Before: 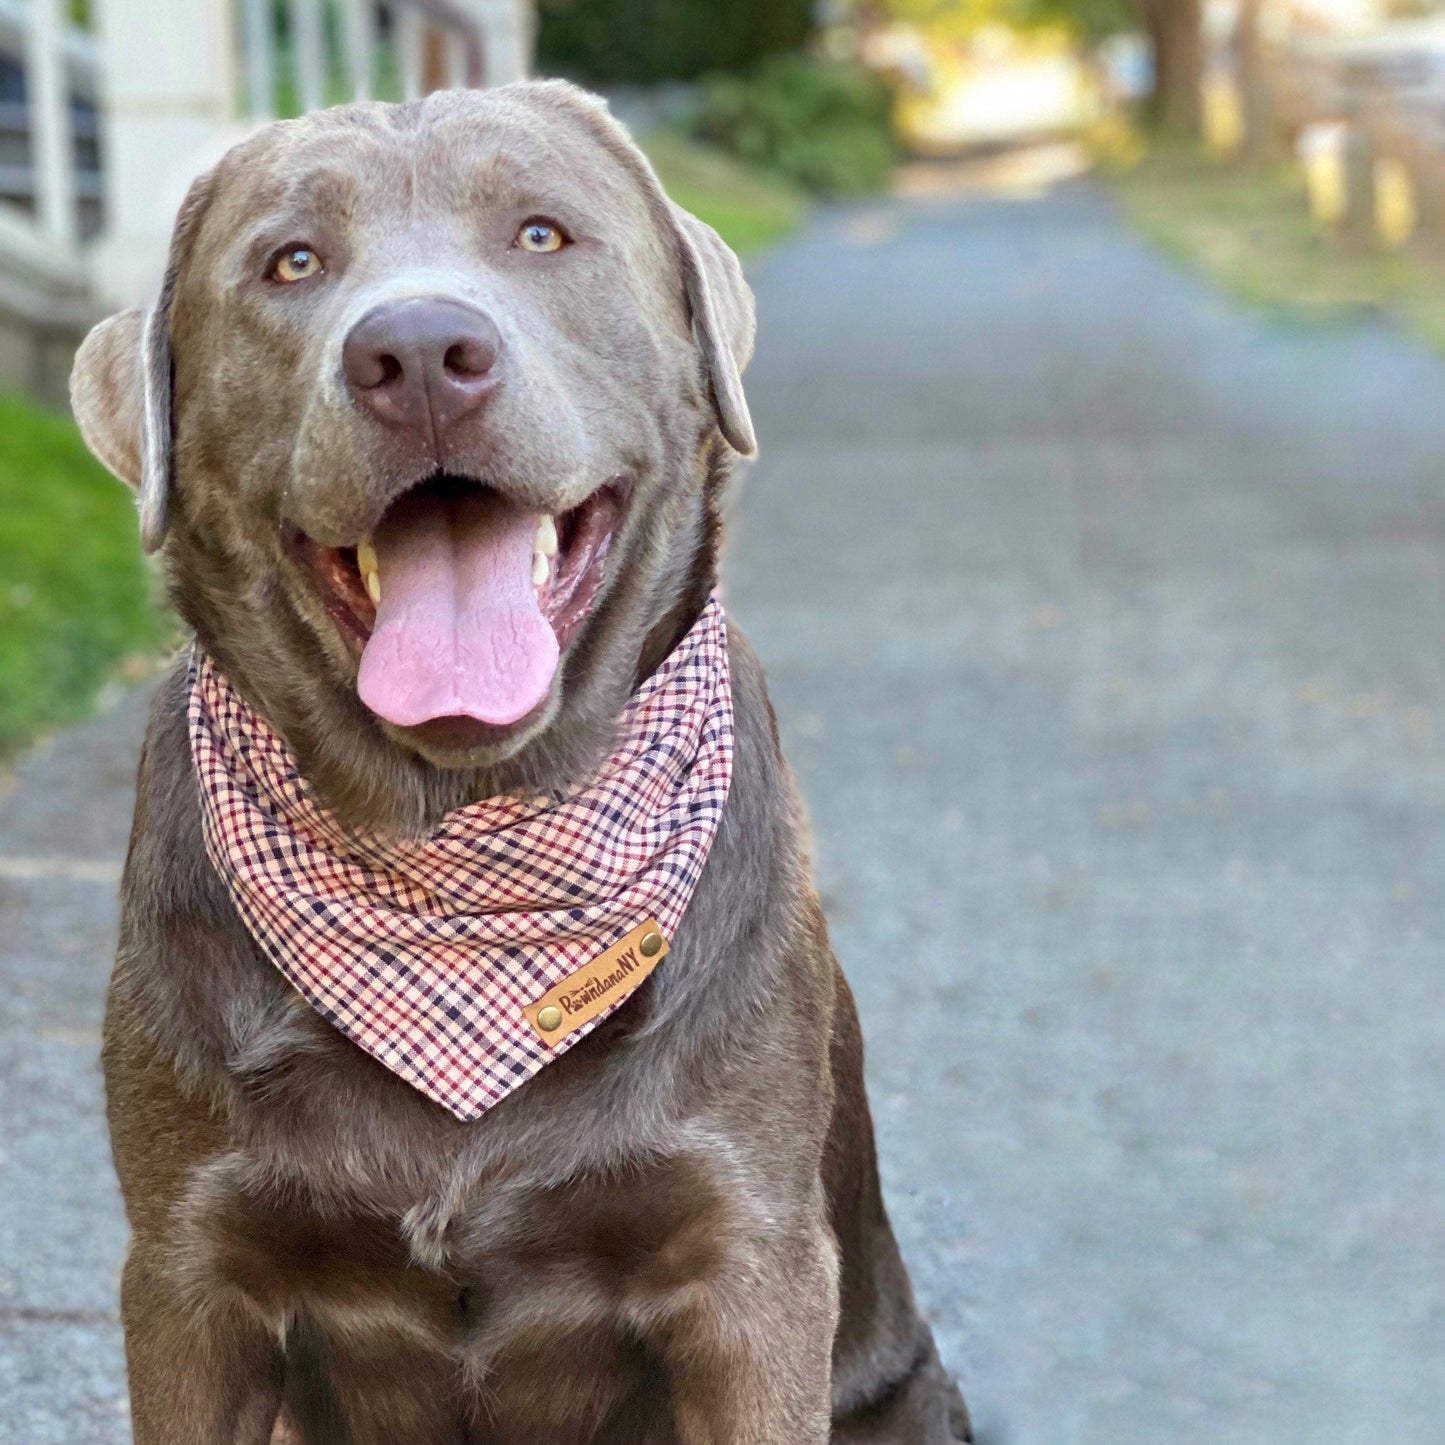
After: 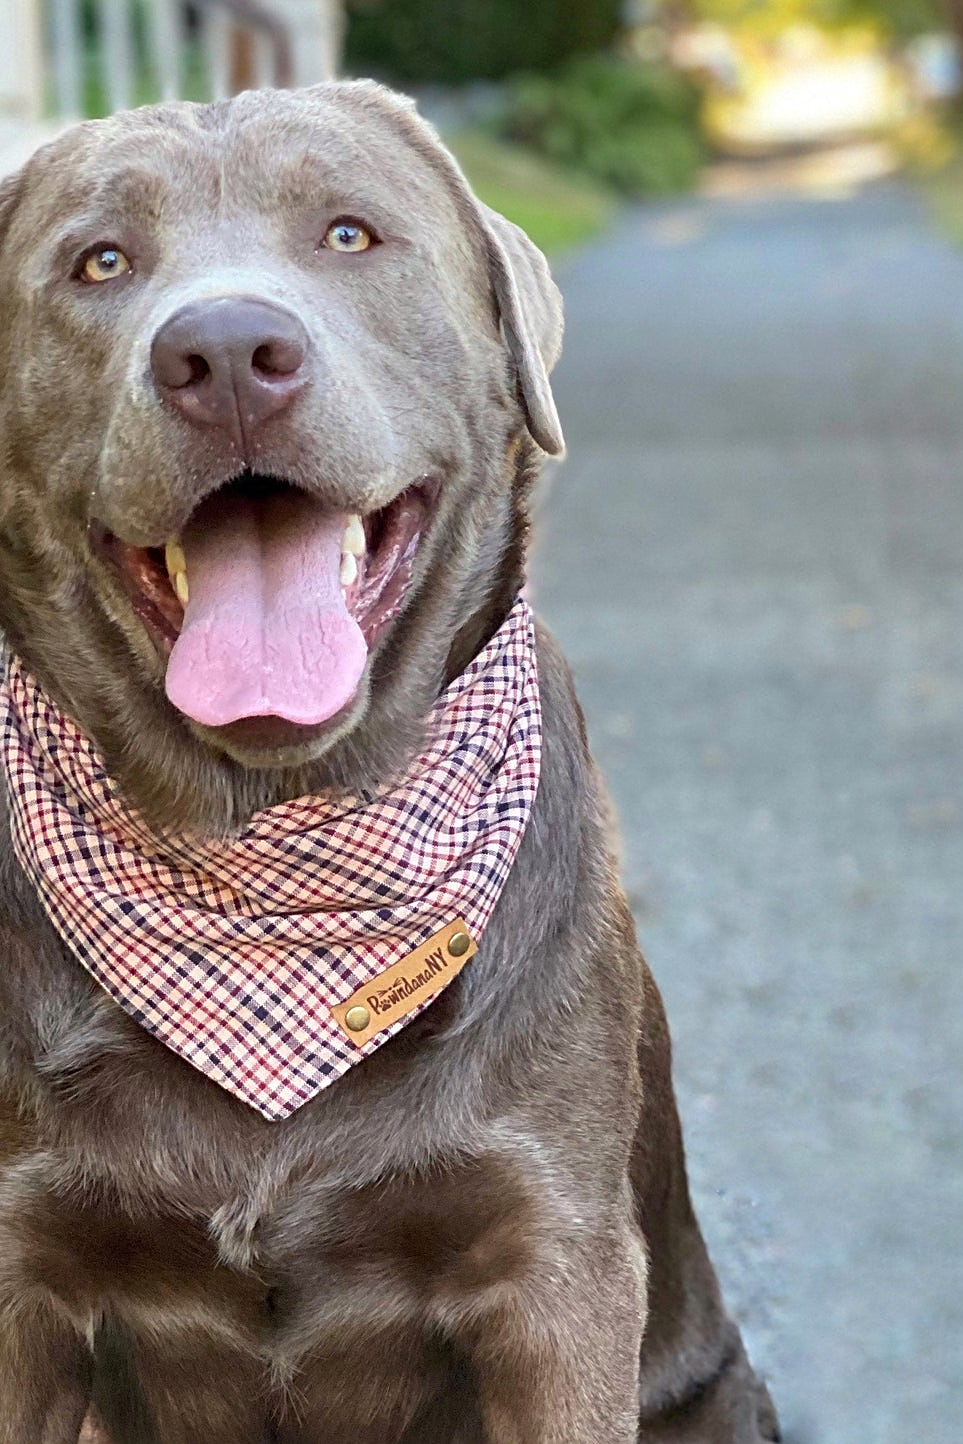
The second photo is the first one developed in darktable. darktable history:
sharpen: on, module defaults
crop and rotate: left 13.342%, right 19.991%
shadows and highlights: radius 337.17, shadows 29.01, soften with gaussian
